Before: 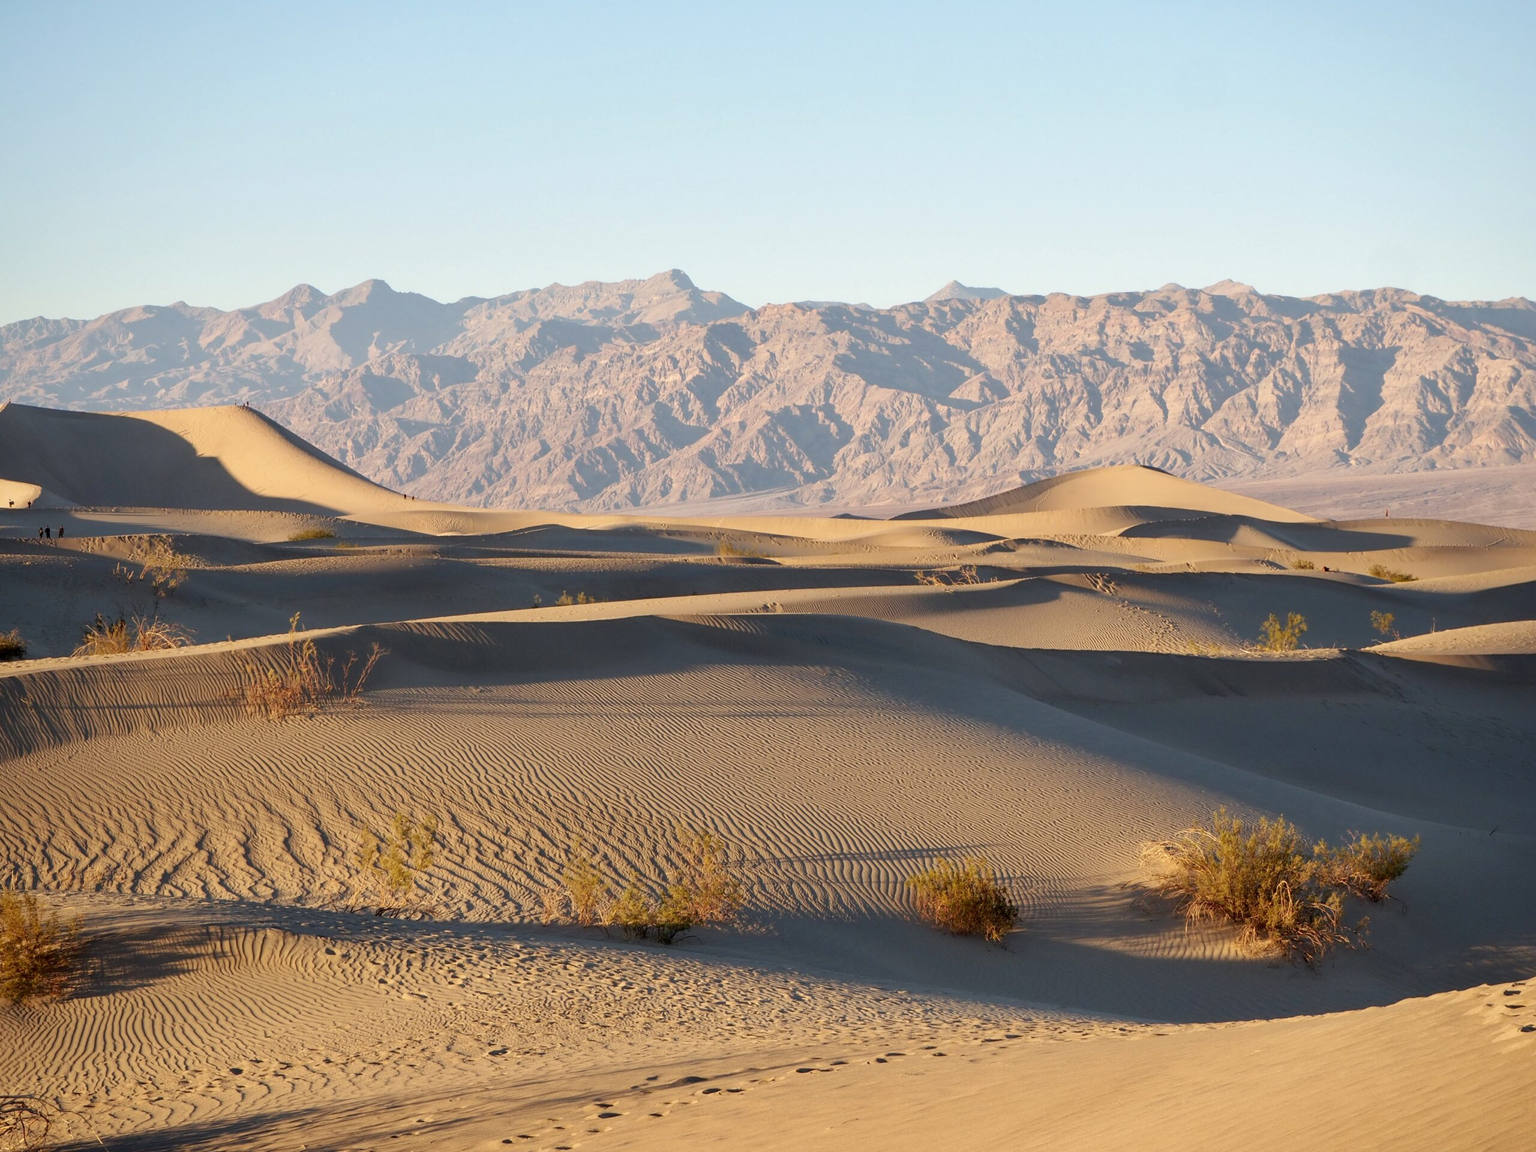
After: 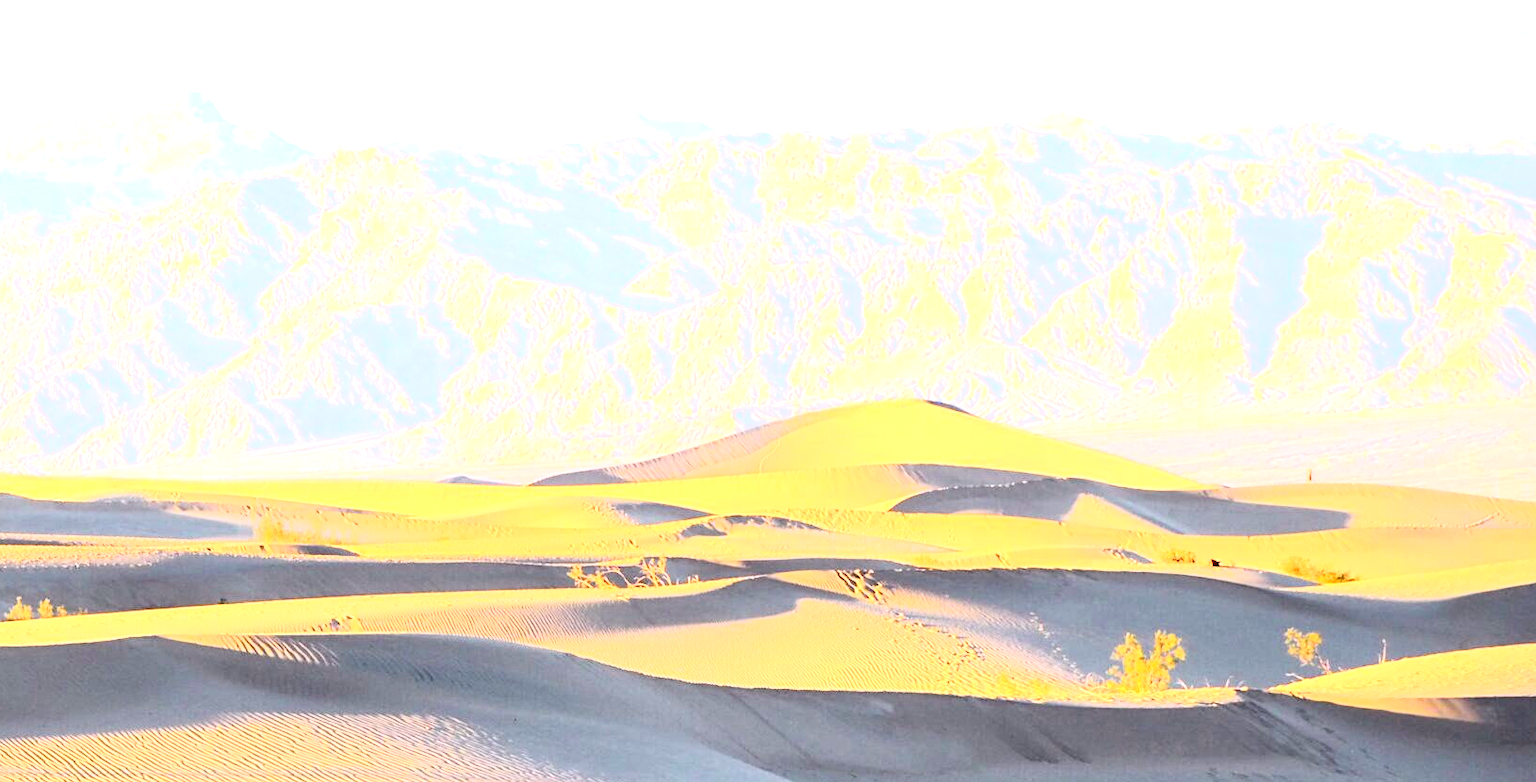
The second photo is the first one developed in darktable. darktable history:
exposure: exposure 2.04 EV, compensate highlight preservation false
tone curve: curves: ch0 [(0, 0.031) (0.145, 0.106) (0.319, 0.269) (0.495, 0.544) (0.707, 0.833) (0.859, 0.931) (1, 0.967)]; ch1 [(0, 0) (0.279, 0.218) (0.424, 0.411) (0.495, 0.504) (0.538, 0.55) (0.578, 0.595) (0.707, 0.778) (1, 1)]; ch2 [(0, 0) (0.125, 0.089) (0.353, 0.329) (0.436, 0.432) (0.552, 0.554) (0.615, 0.674) (1, 1)], color space Lab, independent channels, preserve colors none
crop: left 36.005%, top 18.293%, right 0.31%, bottom 38.444%
